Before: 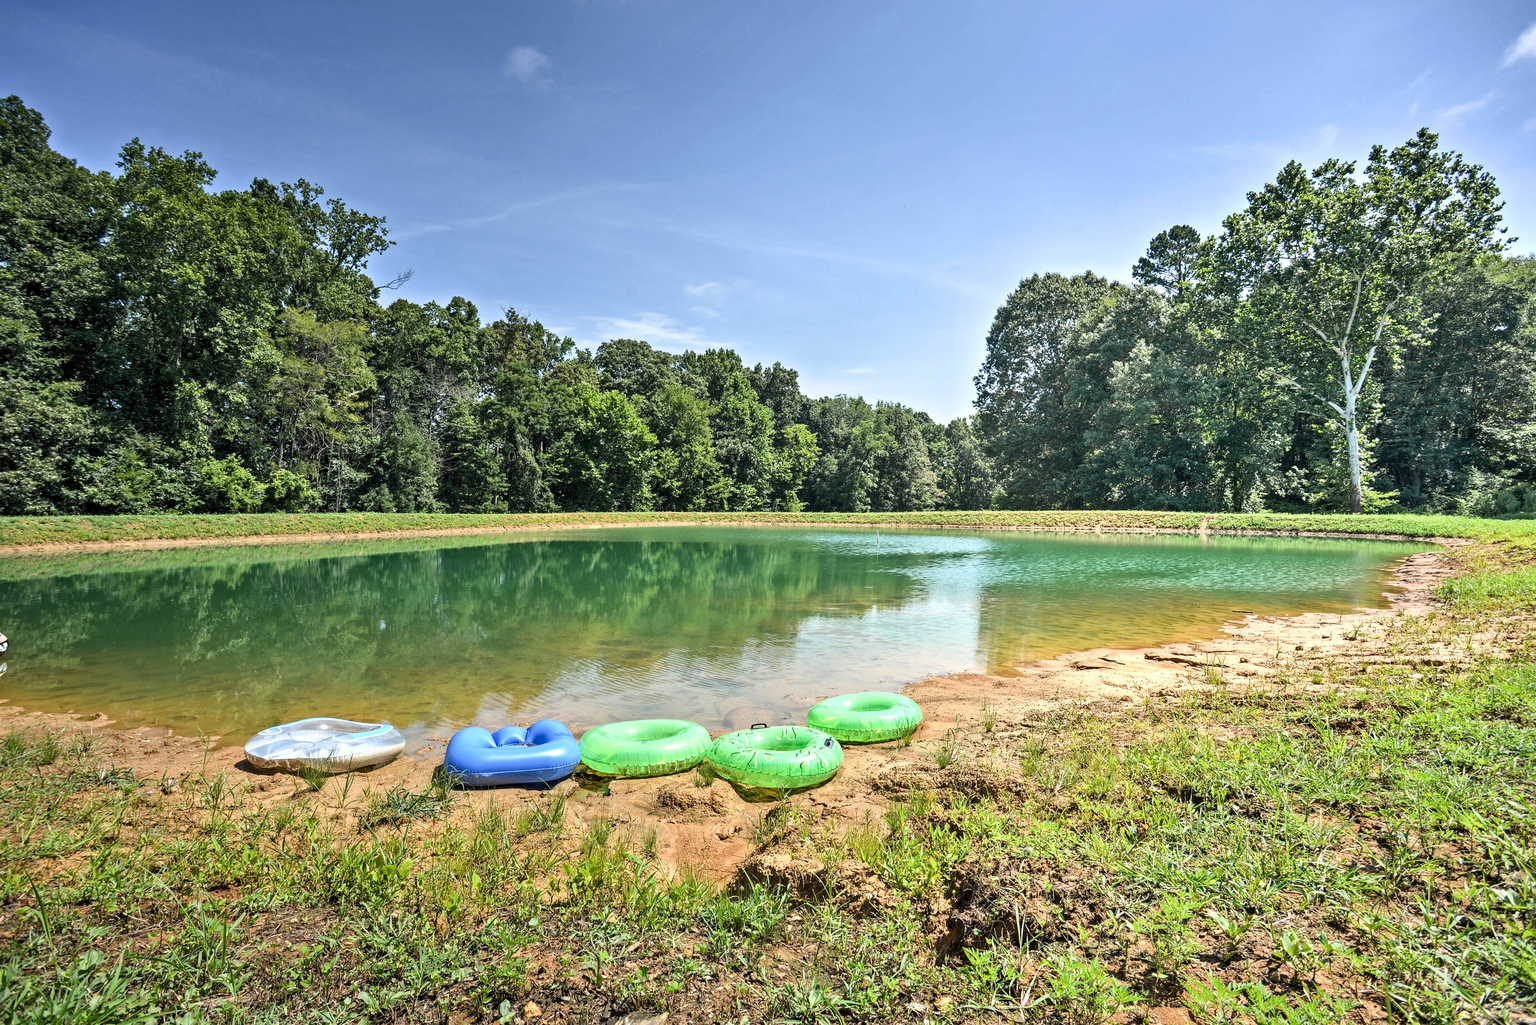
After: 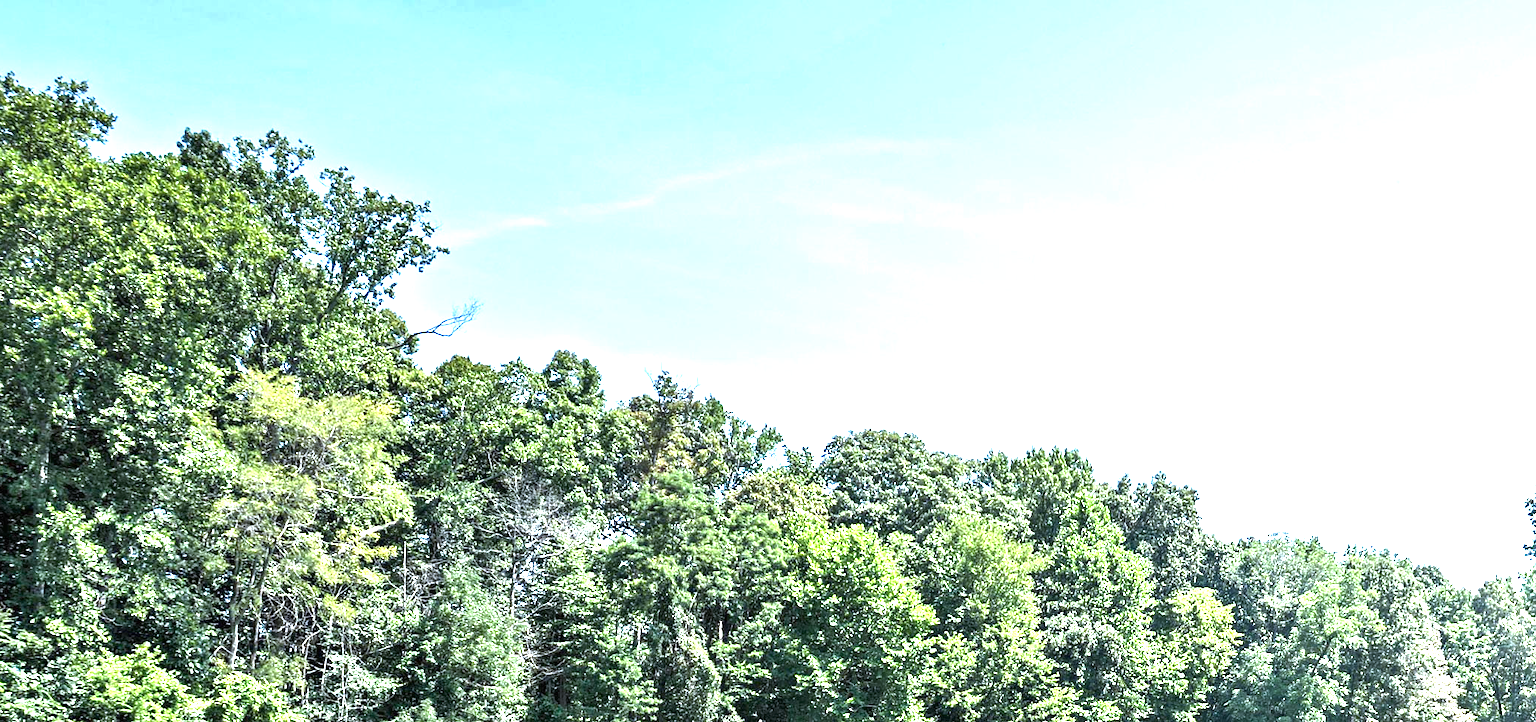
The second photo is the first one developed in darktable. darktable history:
white balance: red 0.98, blue 1.034
exposure: black level correction 0, exposure 1.975 EV, compensate exposure bias true, compensate highlight preservation false
crop: left 10.121%, top 10.631%, right 36.218%, bottom 51.526%
color correction: highlights a* -0.772, highlights b* -8.92
